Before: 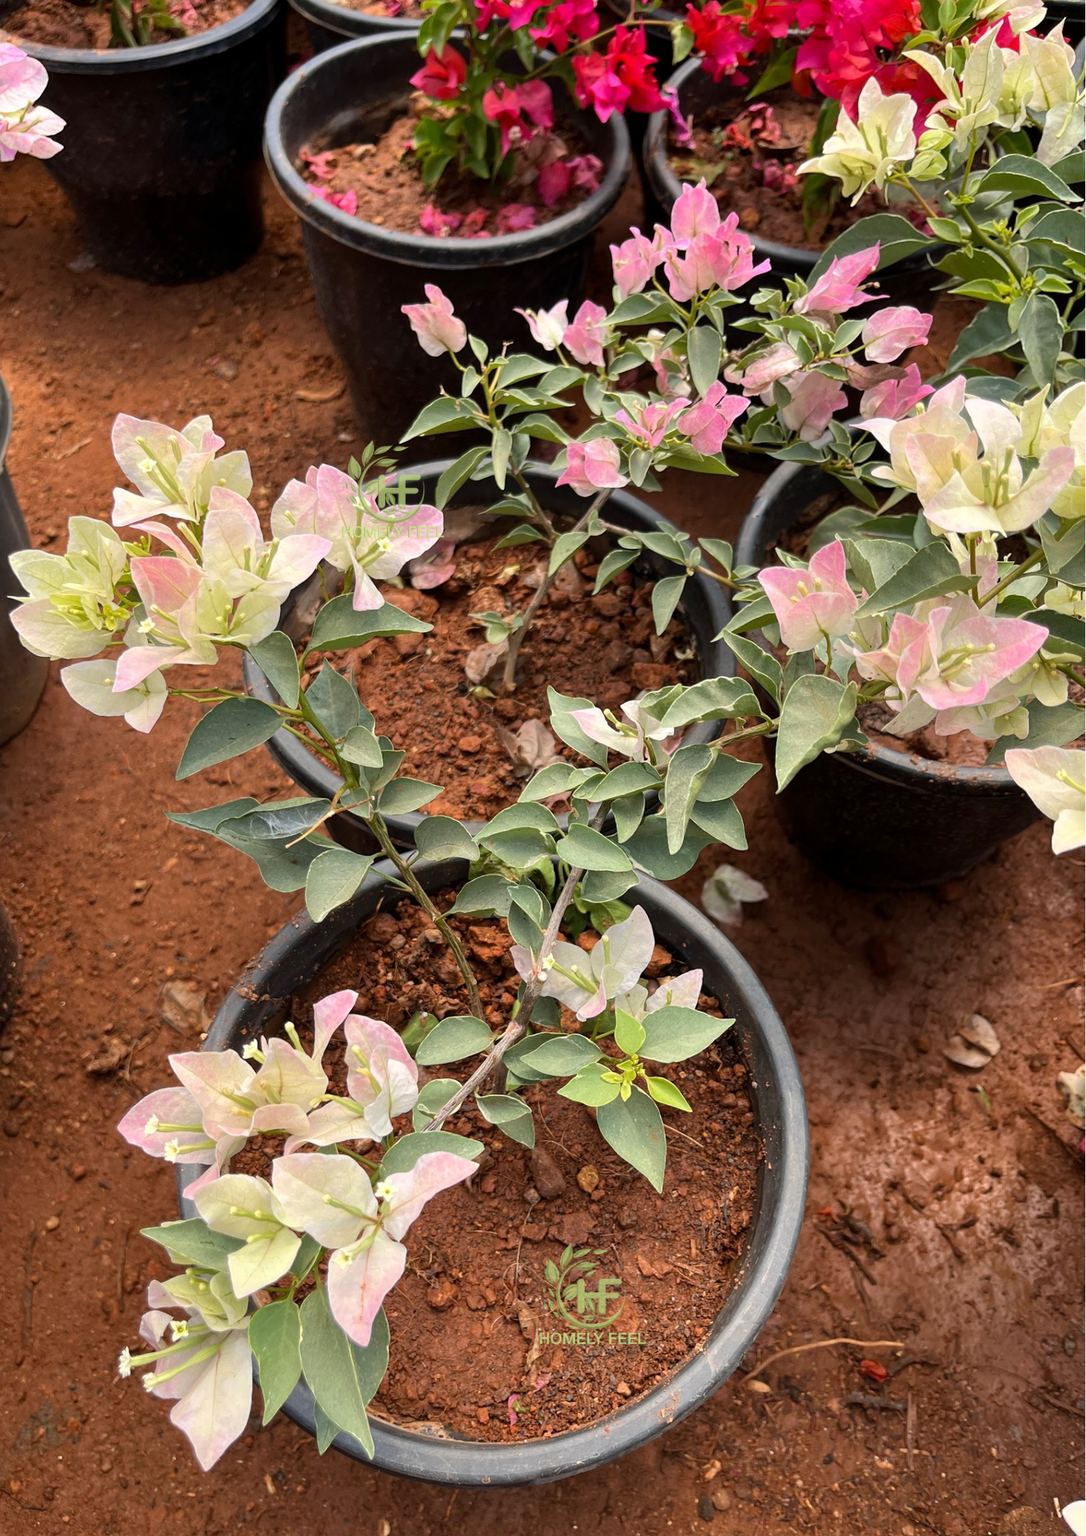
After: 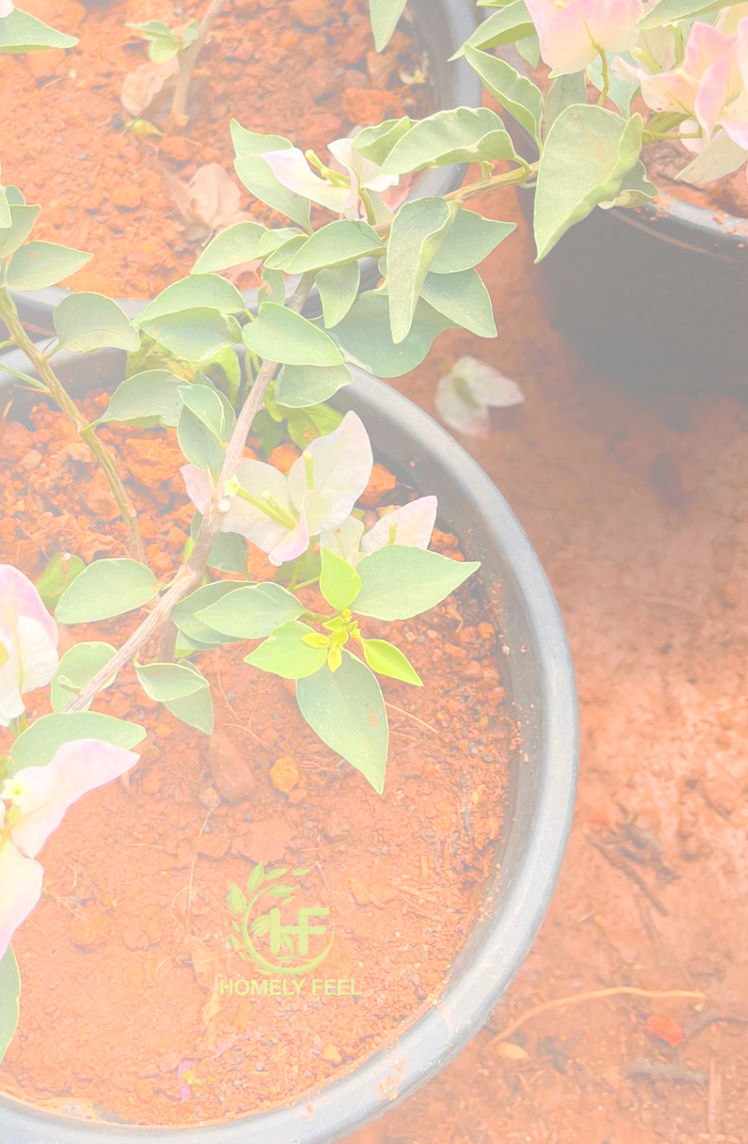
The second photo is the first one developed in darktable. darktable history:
crop: left 34.479%, top 38.822%, right 13.718%, bottom 5.172%
bloom: size 70%, threshold 25%, strength 70%
